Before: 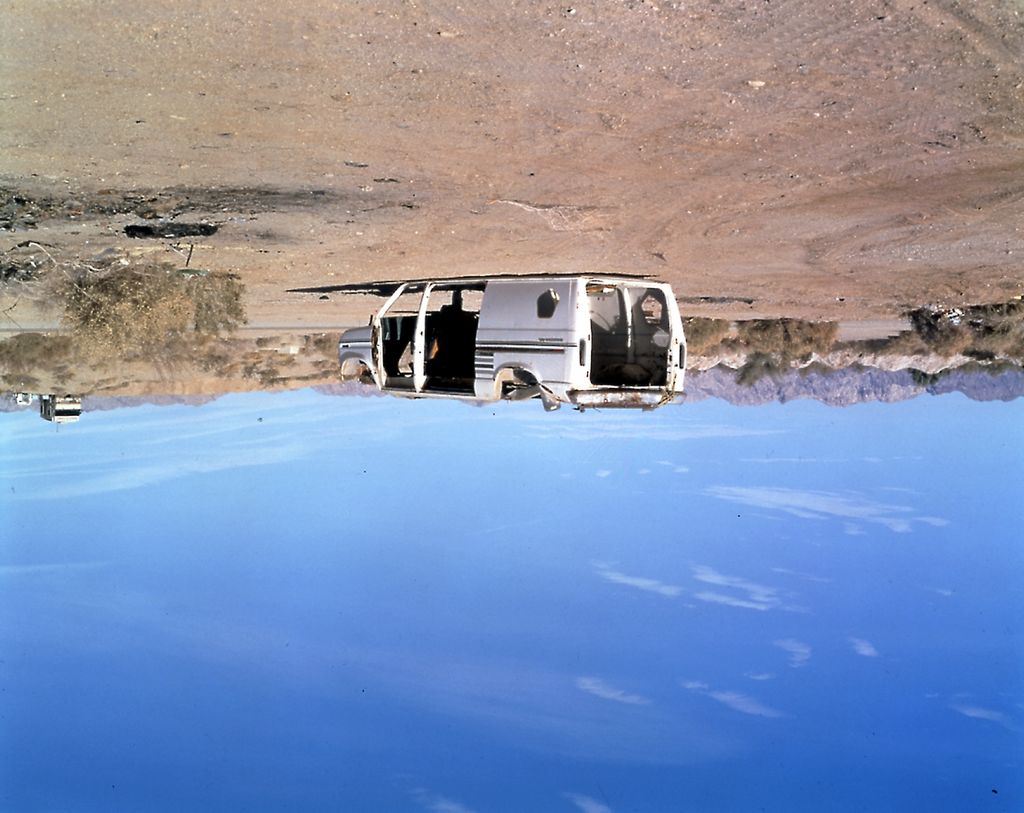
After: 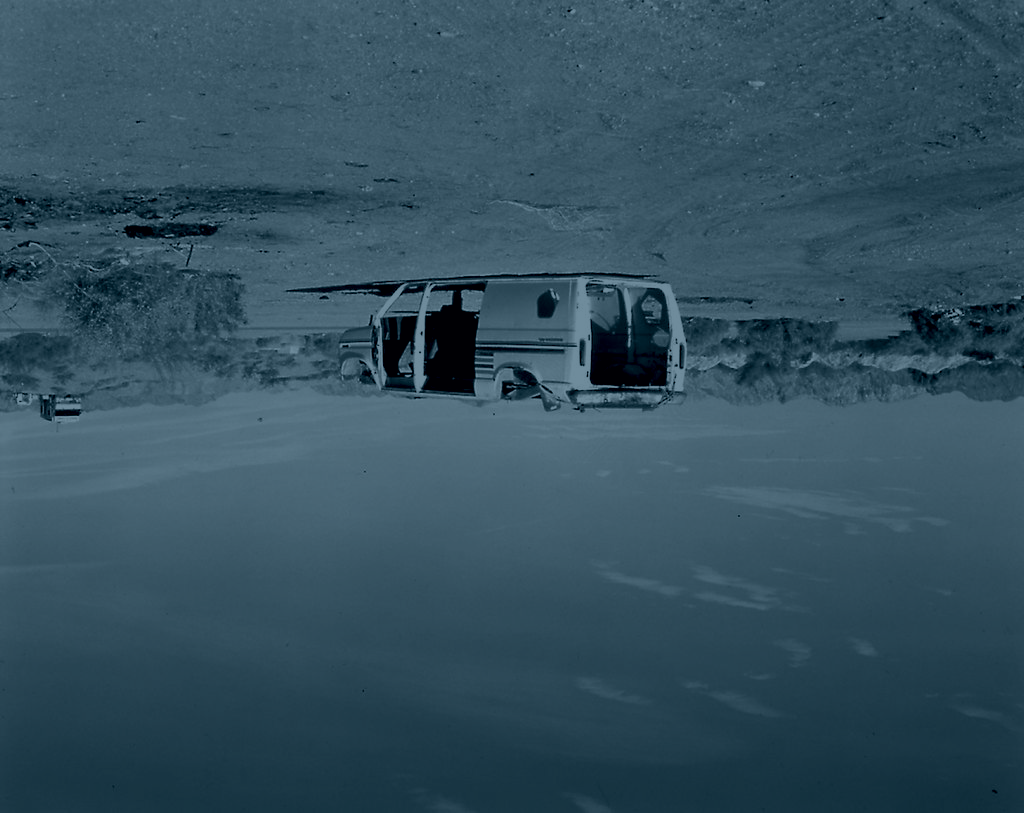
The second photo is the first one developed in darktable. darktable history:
levels: levels [0.073, 0.497, 0.972]
colorize: hue 194.4°, saturation 29%, source mix 61.75%, lightness 3.98%, version 1
